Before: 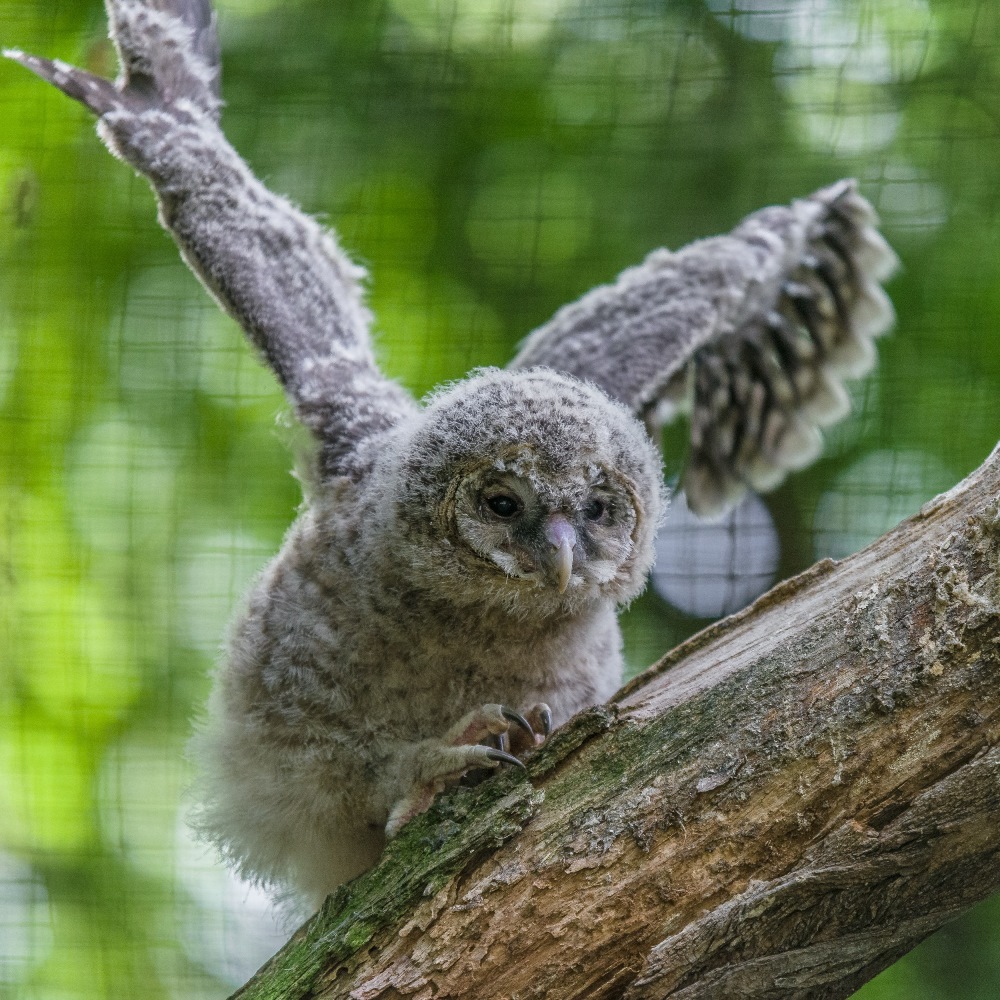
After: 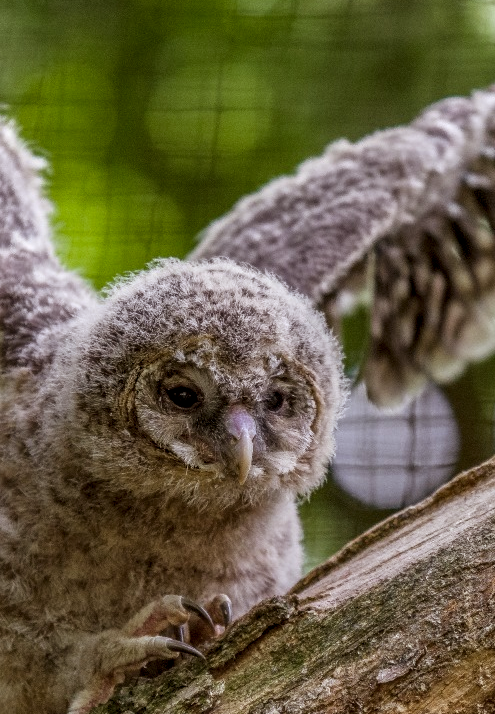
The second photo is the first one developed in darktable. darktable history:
rgb levels: mode RGB, independent channels, levels [[0, 0.5, 1], [0, 0.521, 1], [0, 0.536, 1]]
shadows and highlights: shadows 25, highlights -25
local contrast: detail 130%
crop: left 32.075%, top 10.976%, right 18.355%, bottom 17.596%
